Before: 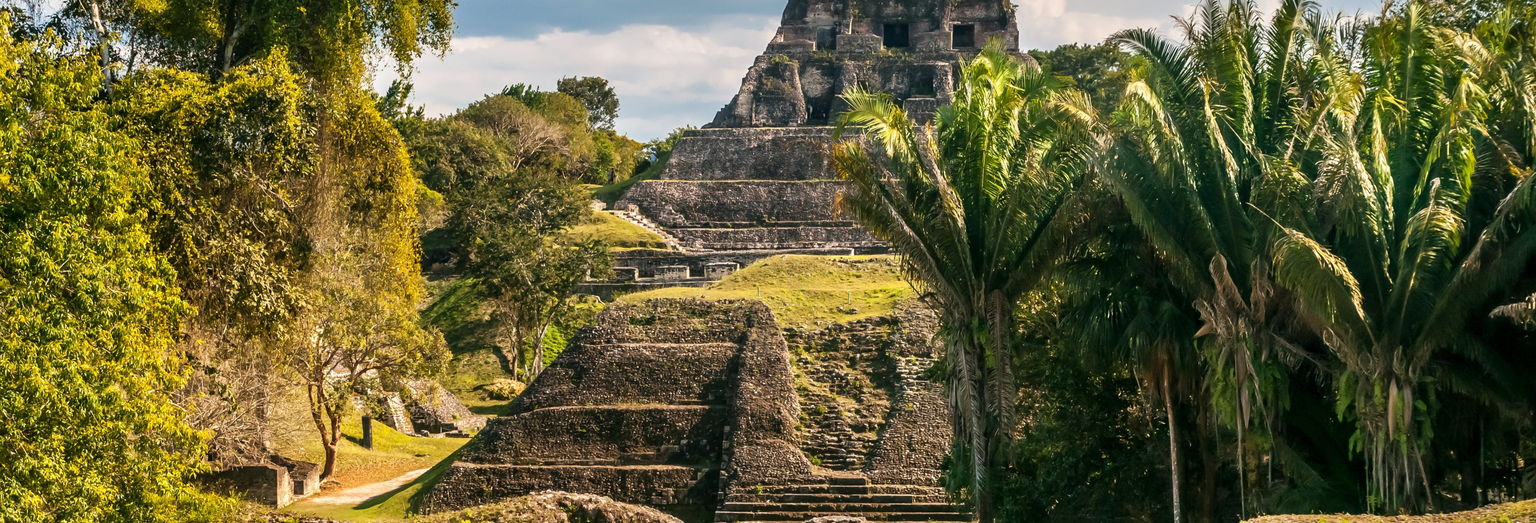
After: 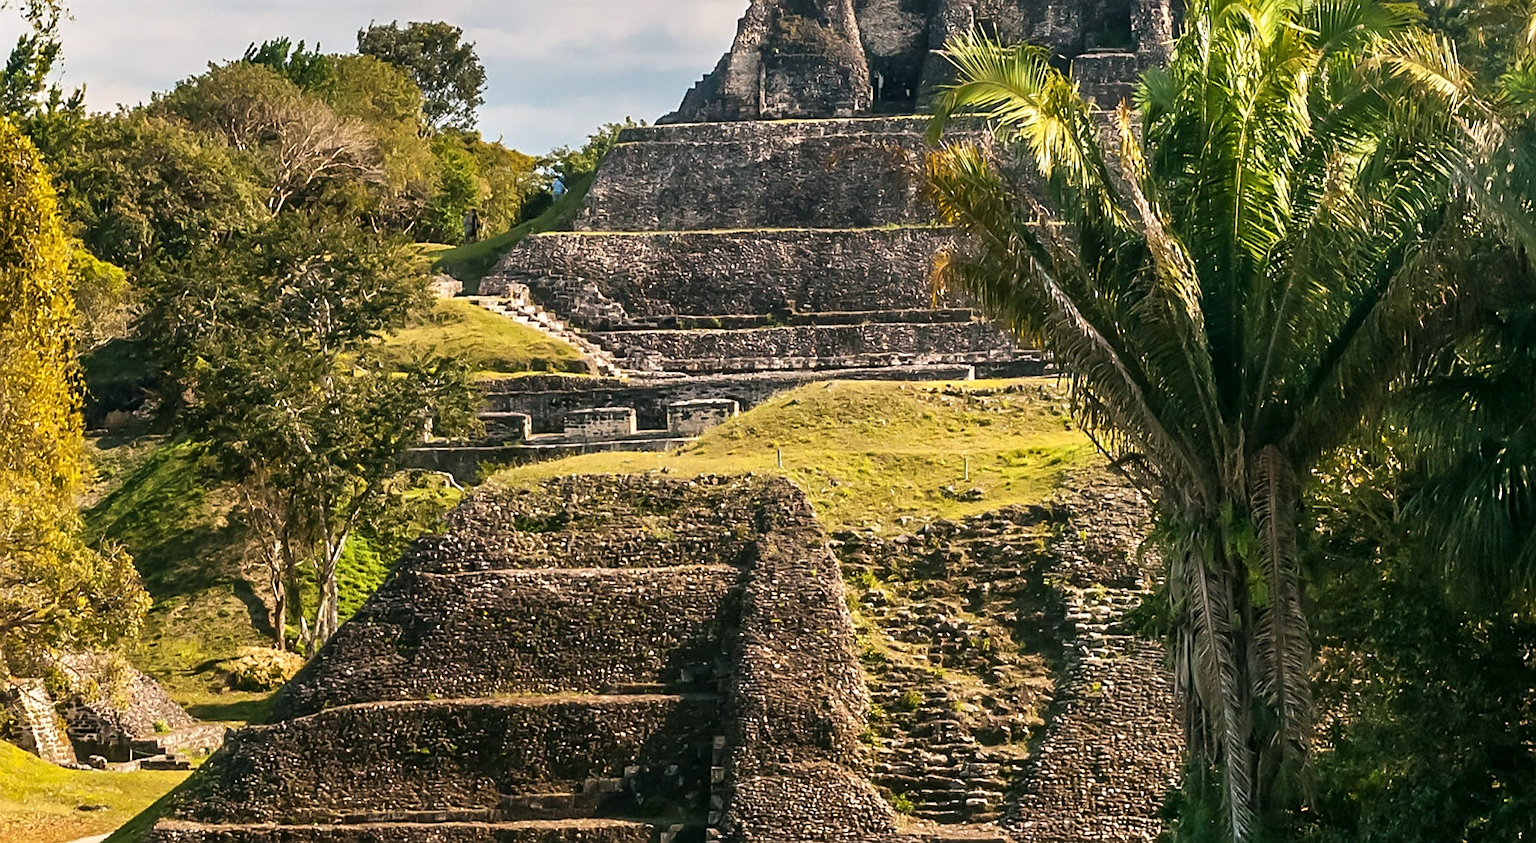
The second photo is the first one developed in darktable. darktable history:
sharpen: on, module defaults
rotate and perspective: rotation -1°, crop left 0.011, crop right 0.989, crop top 0.025, crop bottom 0.975
crop and rotate: angle 0.02°, left 24.353%, top 13.219%, right 26.156%, bottom 8.224%
